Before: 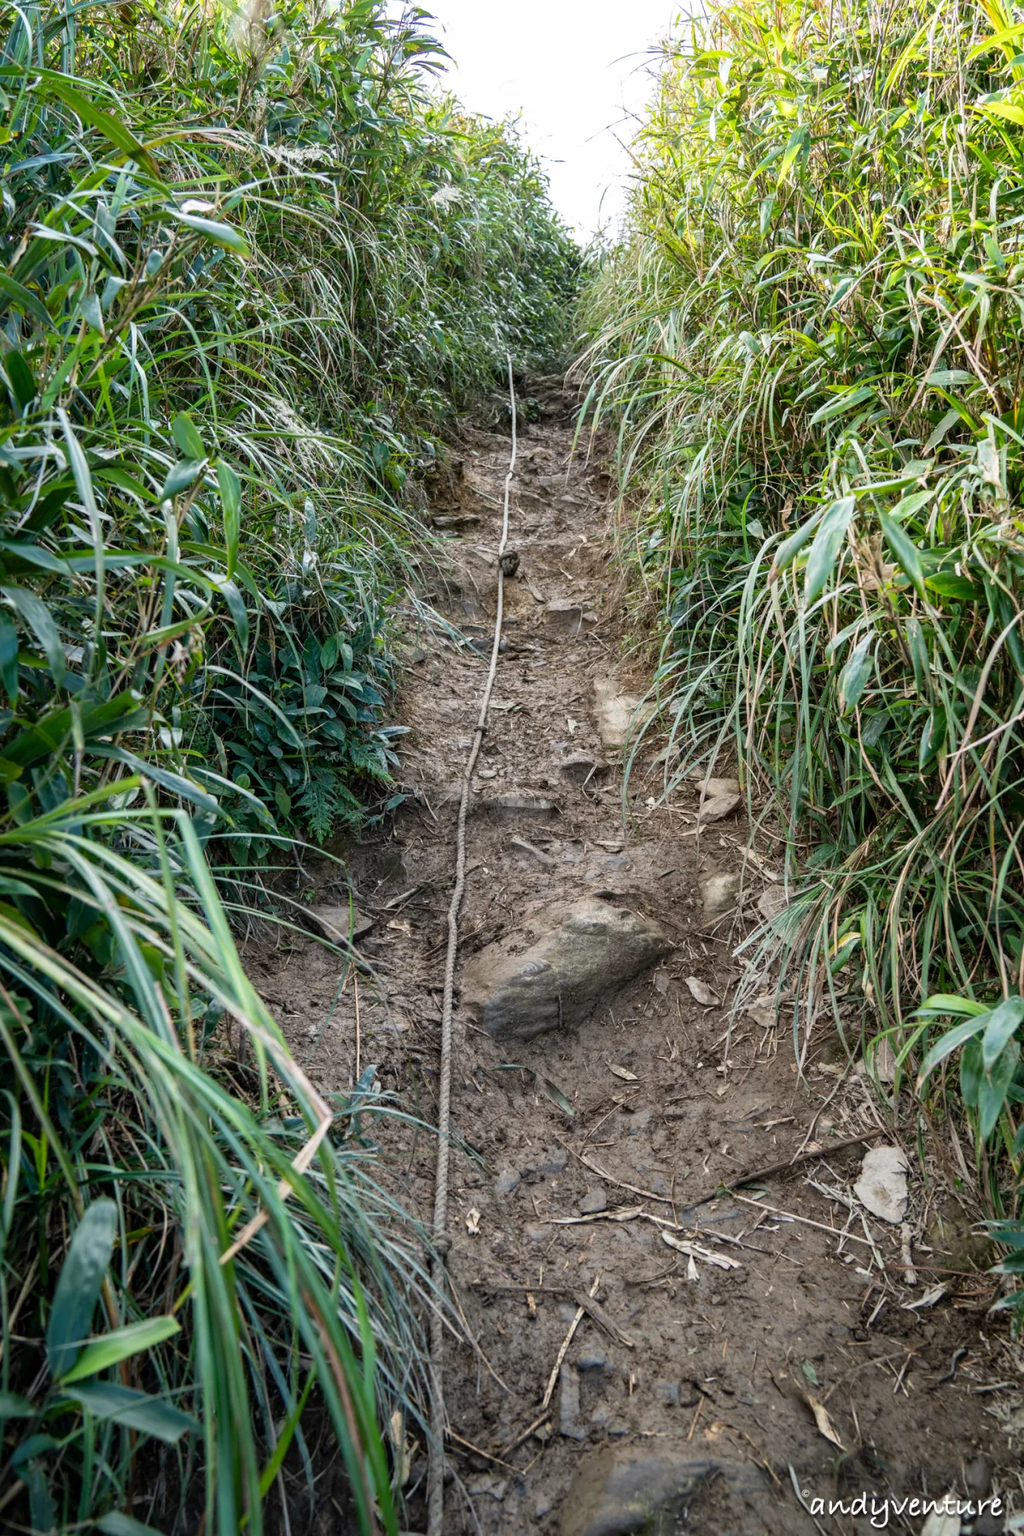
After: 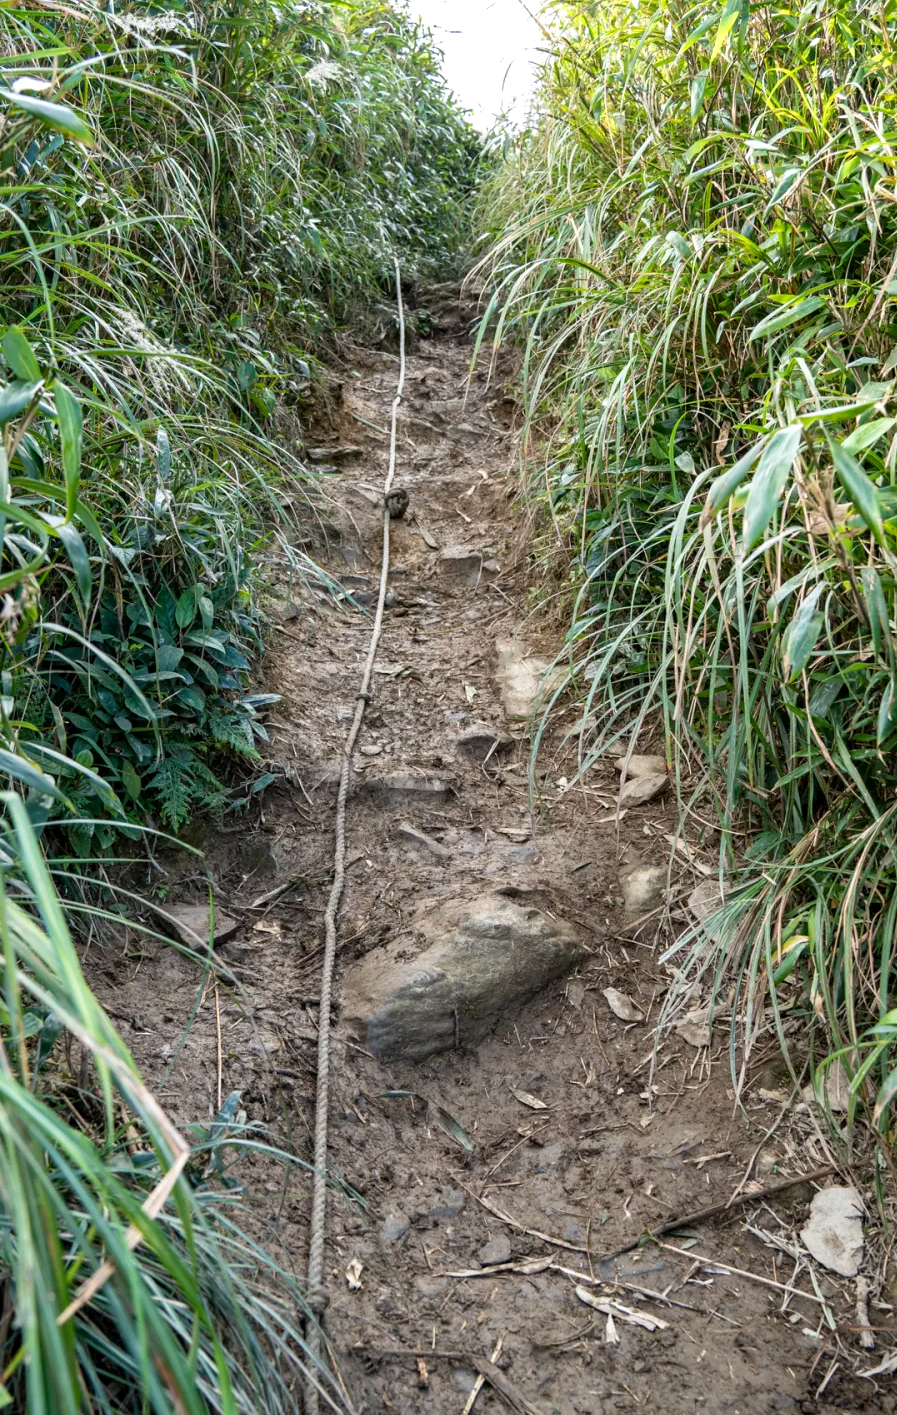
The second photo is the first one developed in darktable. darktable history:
crop: left 16.745%, top 8.73%, right 8.503%, bottom 12.635%
exposure: black level correction 0.001, exposure 0.191 EV, compensate exposure bias true, compensate highlight preservation false
